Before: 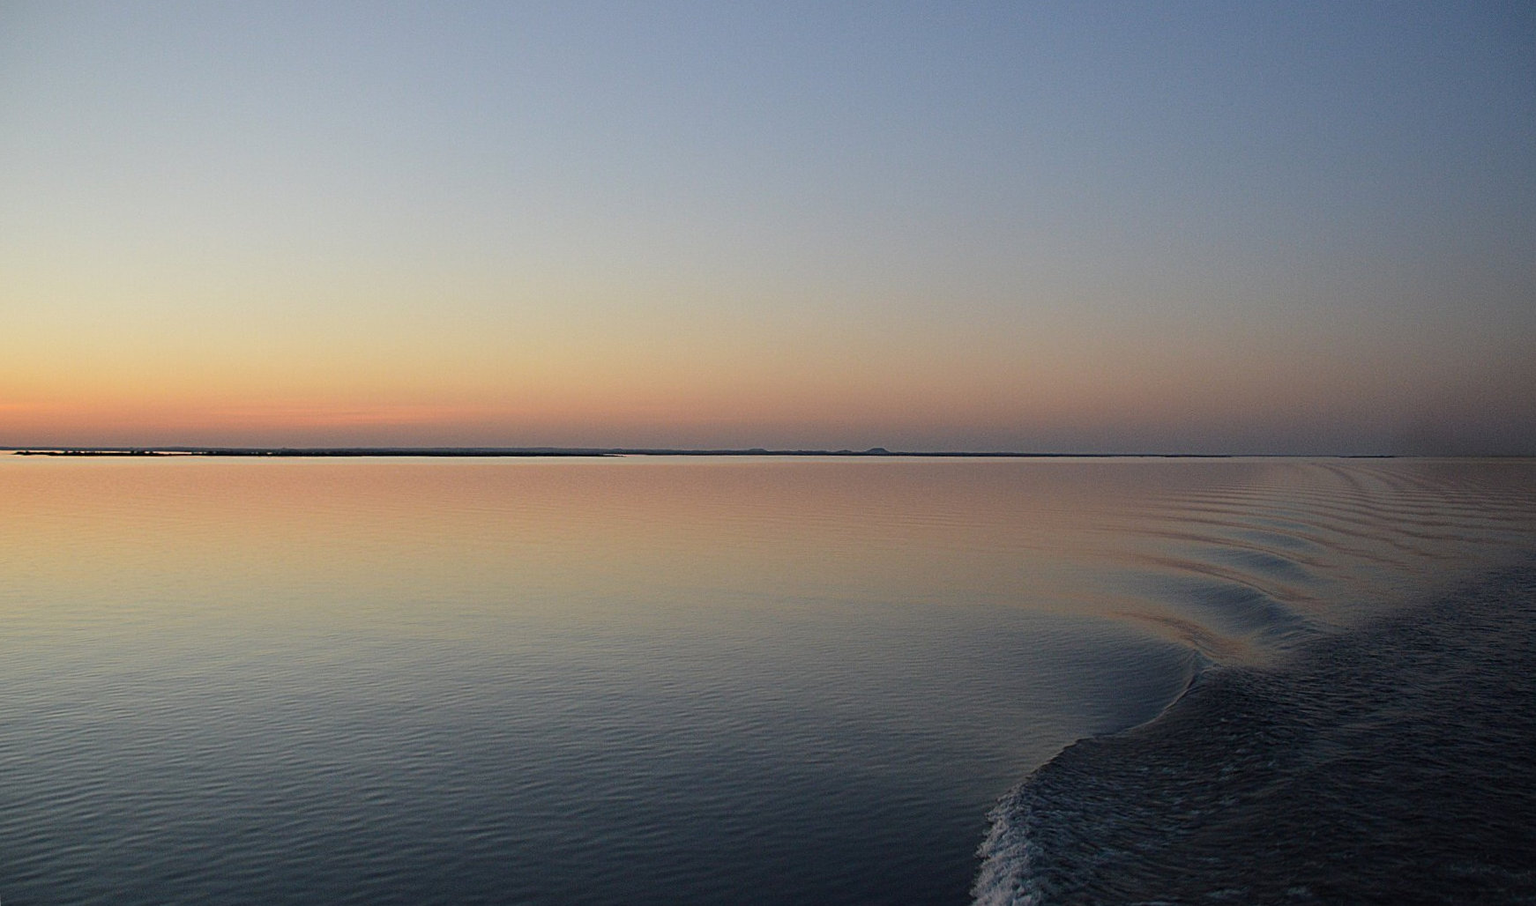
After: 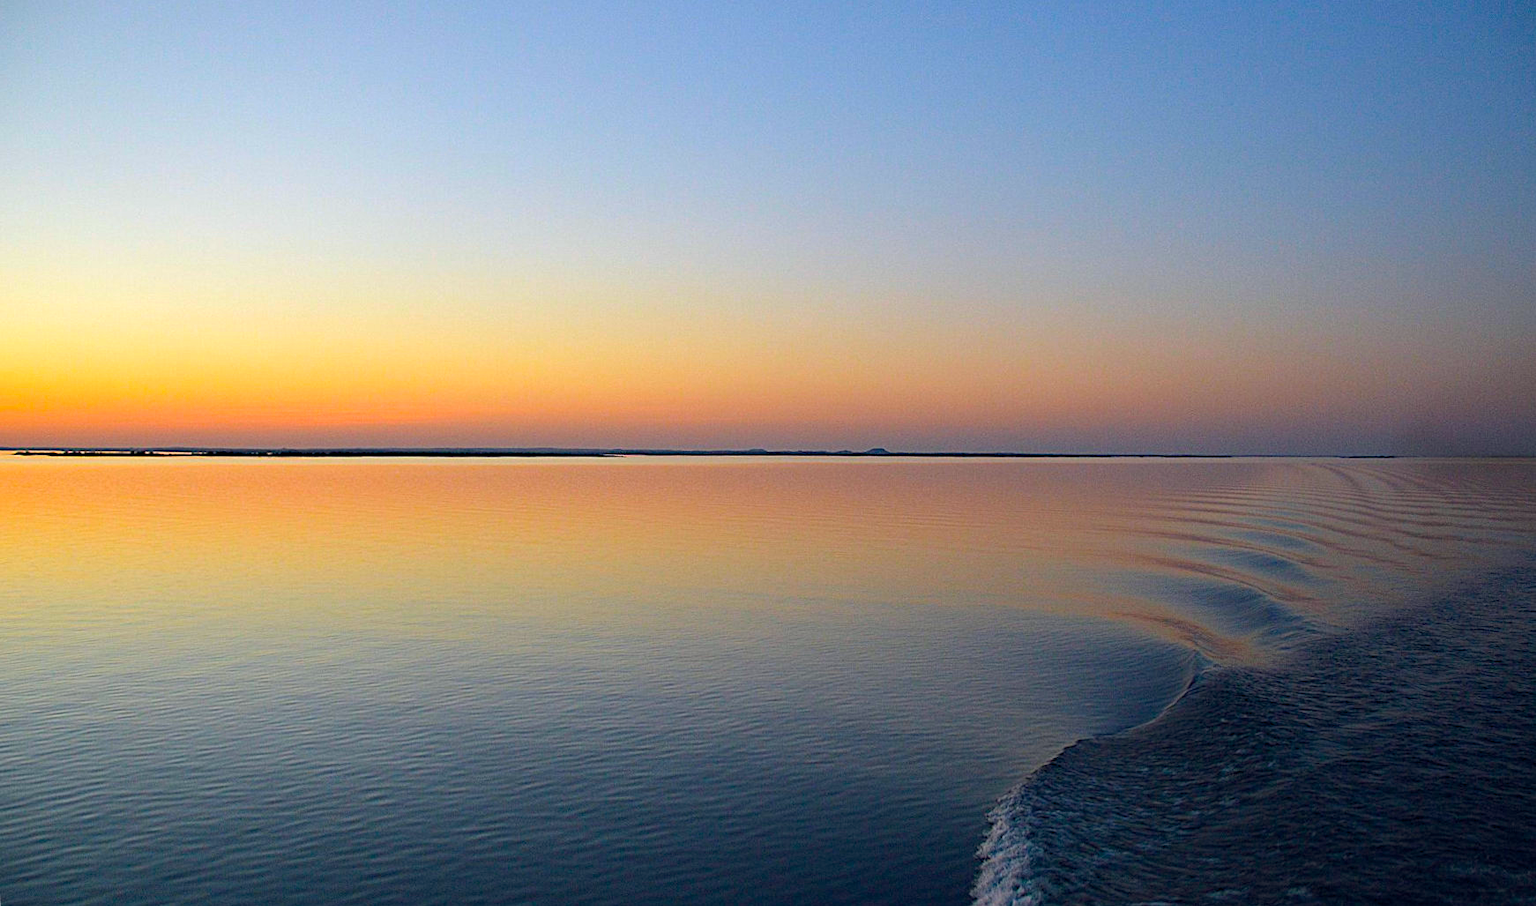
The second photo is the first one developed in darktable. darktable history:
color balance rgb: global offset › chroma 0.055%, global offset › hue 254.15°, linear chroma grading › global chroma 7.704%, perceptual saturation grading › global saturation 33.013%, global vibrance 20%
exposure: black level correction 0.001, exposure 0.499 EV, compensate highlight preservation false
haze removal: compatibility mode true, adaptive false
